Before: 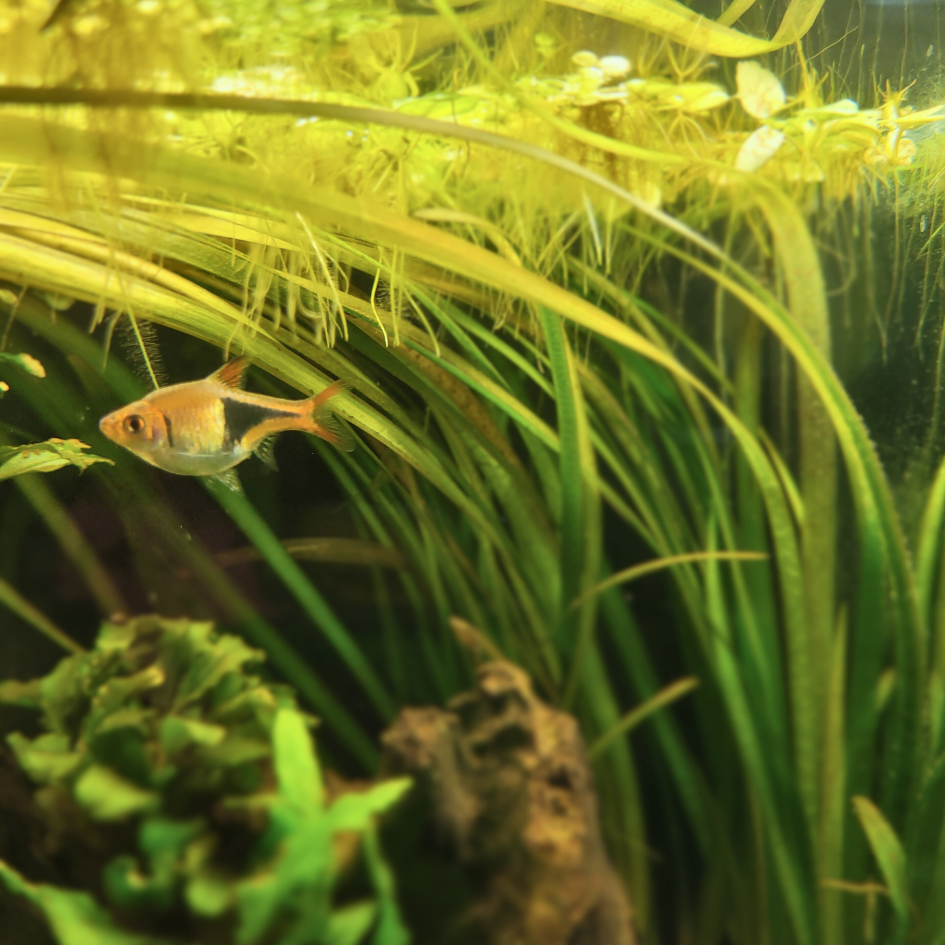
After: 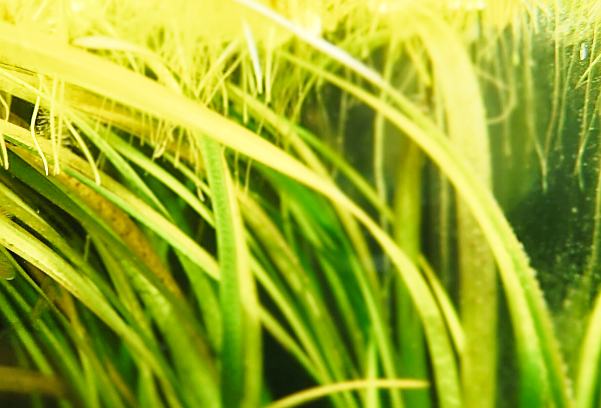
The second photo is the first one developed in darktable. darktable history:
exposure: exposure 0.207 EV, compensate highlight preservation false
crop: left 36.005%, top 18.293%, right 0.31%, bottom 38.444%
base curve: curves: ch0 [(0, 0) (0, 0.001) (0.001, 0.001) (0.004, 0.002) (0.007, 0.004) (0.015, 0.013) (0.033, 0.045) (0.052, 0.096) (0.075, 0.17) (0.099, 0.241) (0.163, 0.42) (0.219, 0.55) (0.259, 0.616) (0.327, 0.722) (0.365, 0.765) (0.522, 0.873) (0.547, 0.881) (0.689, 0.919) (0.826, 0.952) (1, 1)], preserve colors none
sharpen: on, module defaults
